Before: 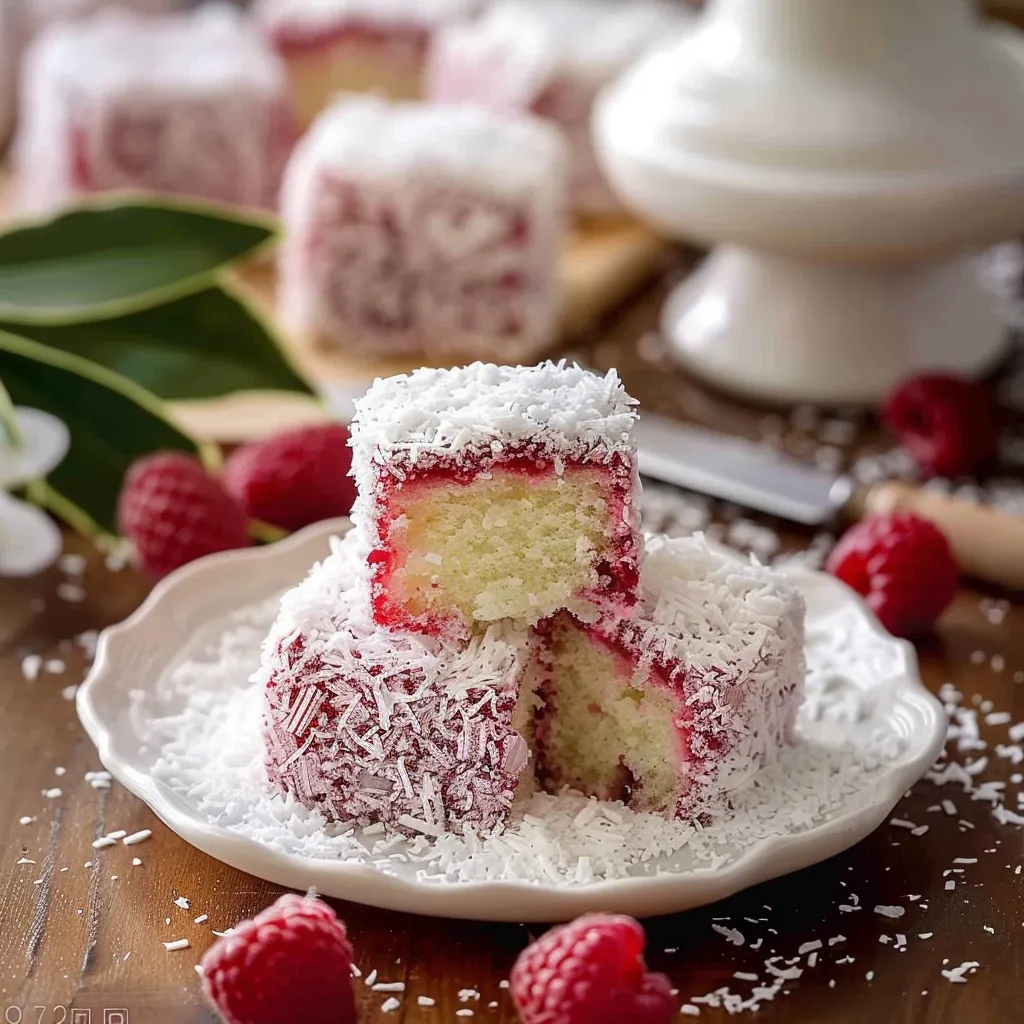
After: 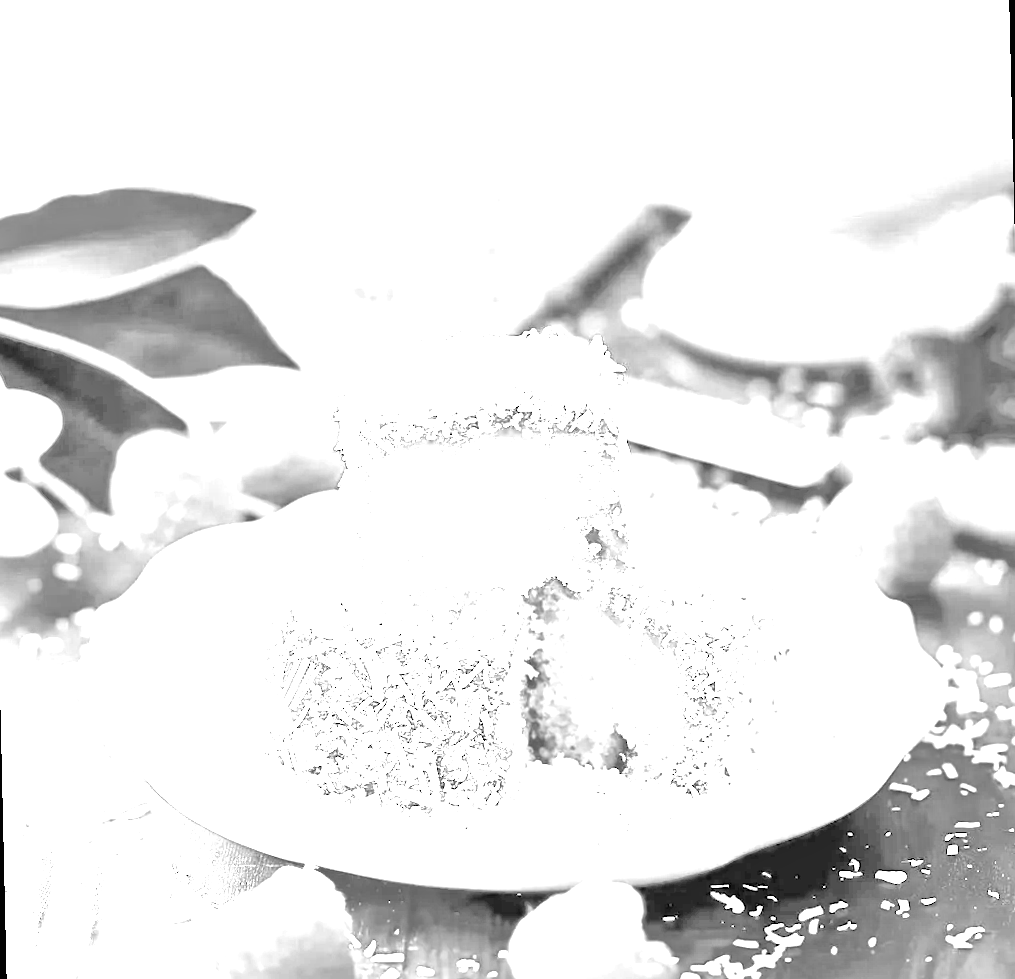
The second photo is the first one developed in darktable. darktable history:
exposure: black level correction 0, exposure 1.45 EV, compensate exposure bias true, compensate highlight preservation false
rotate and perspective: rotation -1.32°, lens shift (horizontal) -0.031, crop left 0.015, crop right 0.985, crop top 0.047, crop bottom 0.982
tone equalizer: on, module defaults
white balance: red 8, blue 8
monochrome: a 26.22, b 42.67, size 0.8
levels: mode automatic
